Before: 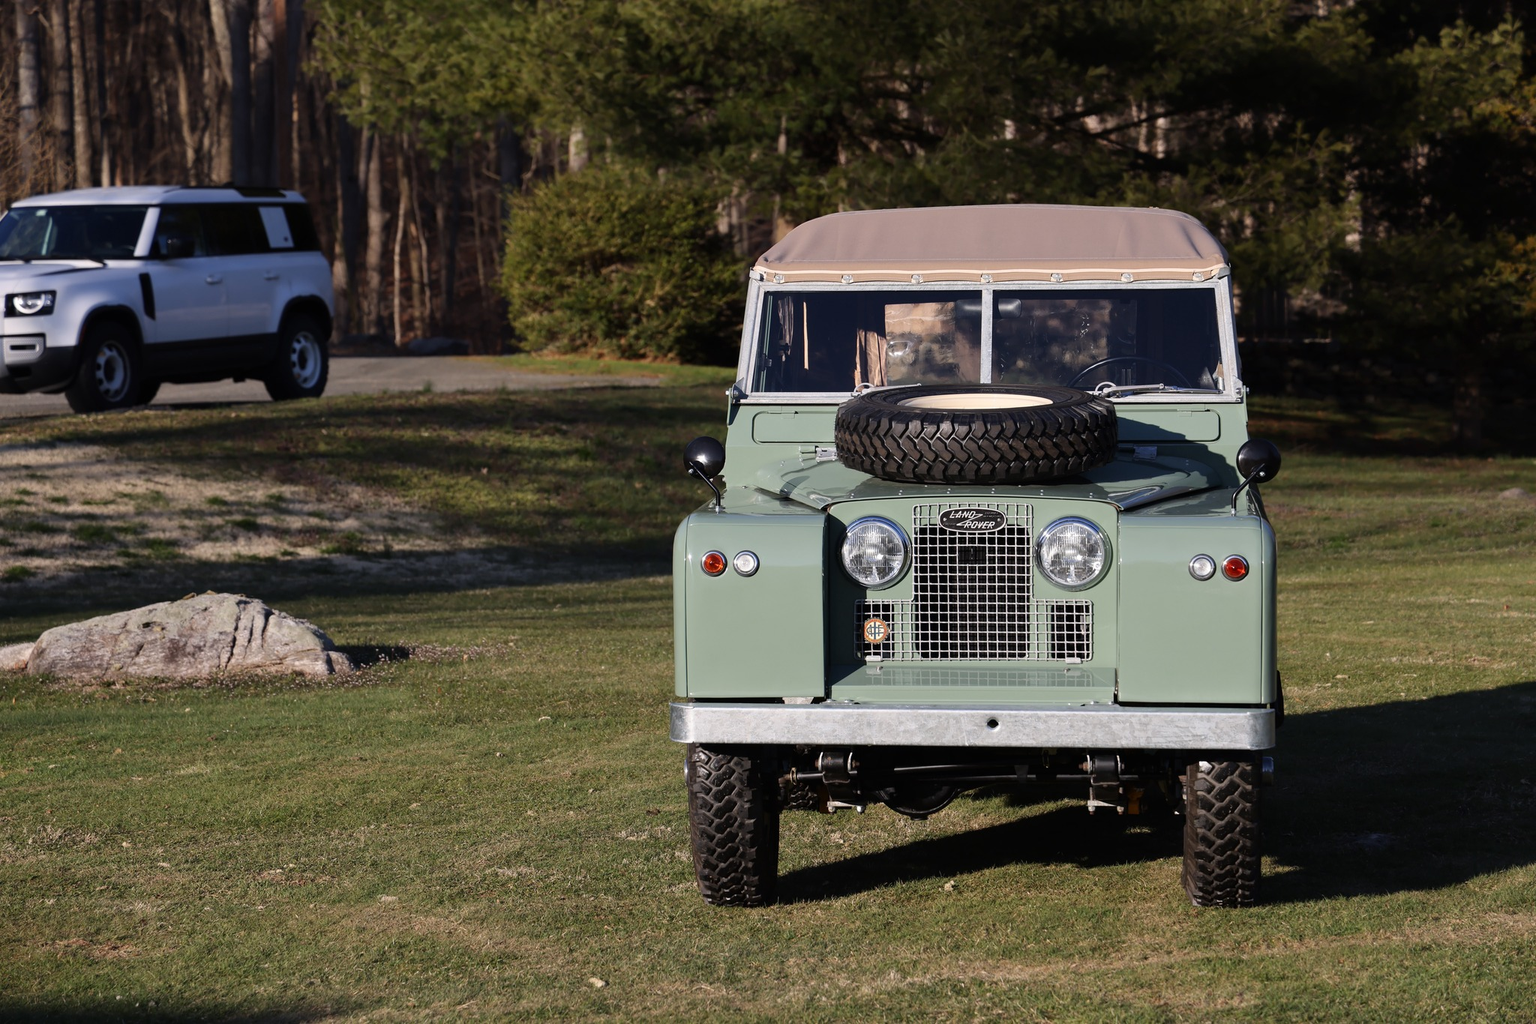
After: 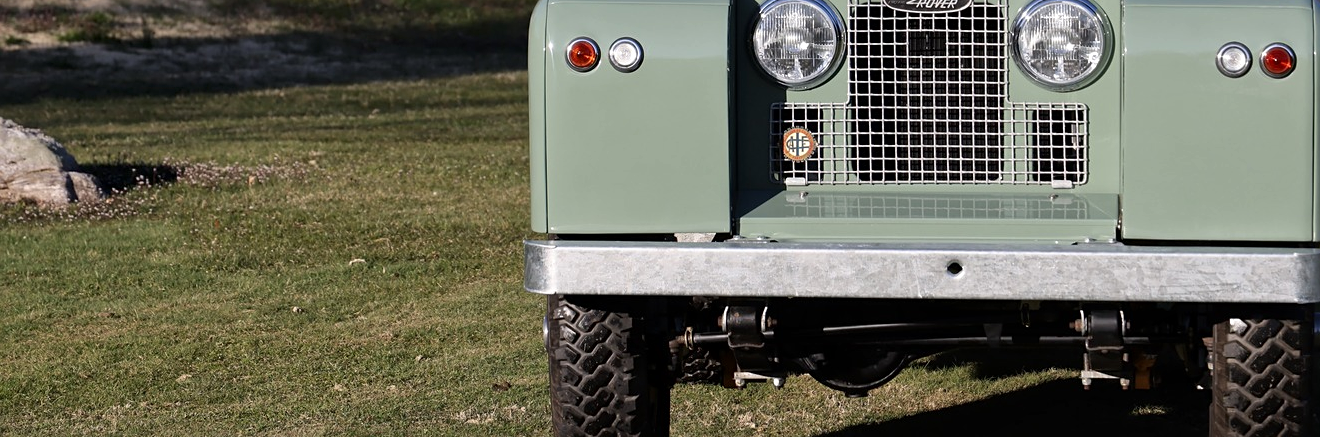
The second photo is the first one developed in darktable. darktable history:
sharpen: amount 0.204
local contrast: mode bilateral grid, contrast 20, coarseness 50, detail 128%, midtone range 0.2
crop: left 18.061%, top 51.058%, right 17.451%, bottom 16.913%
